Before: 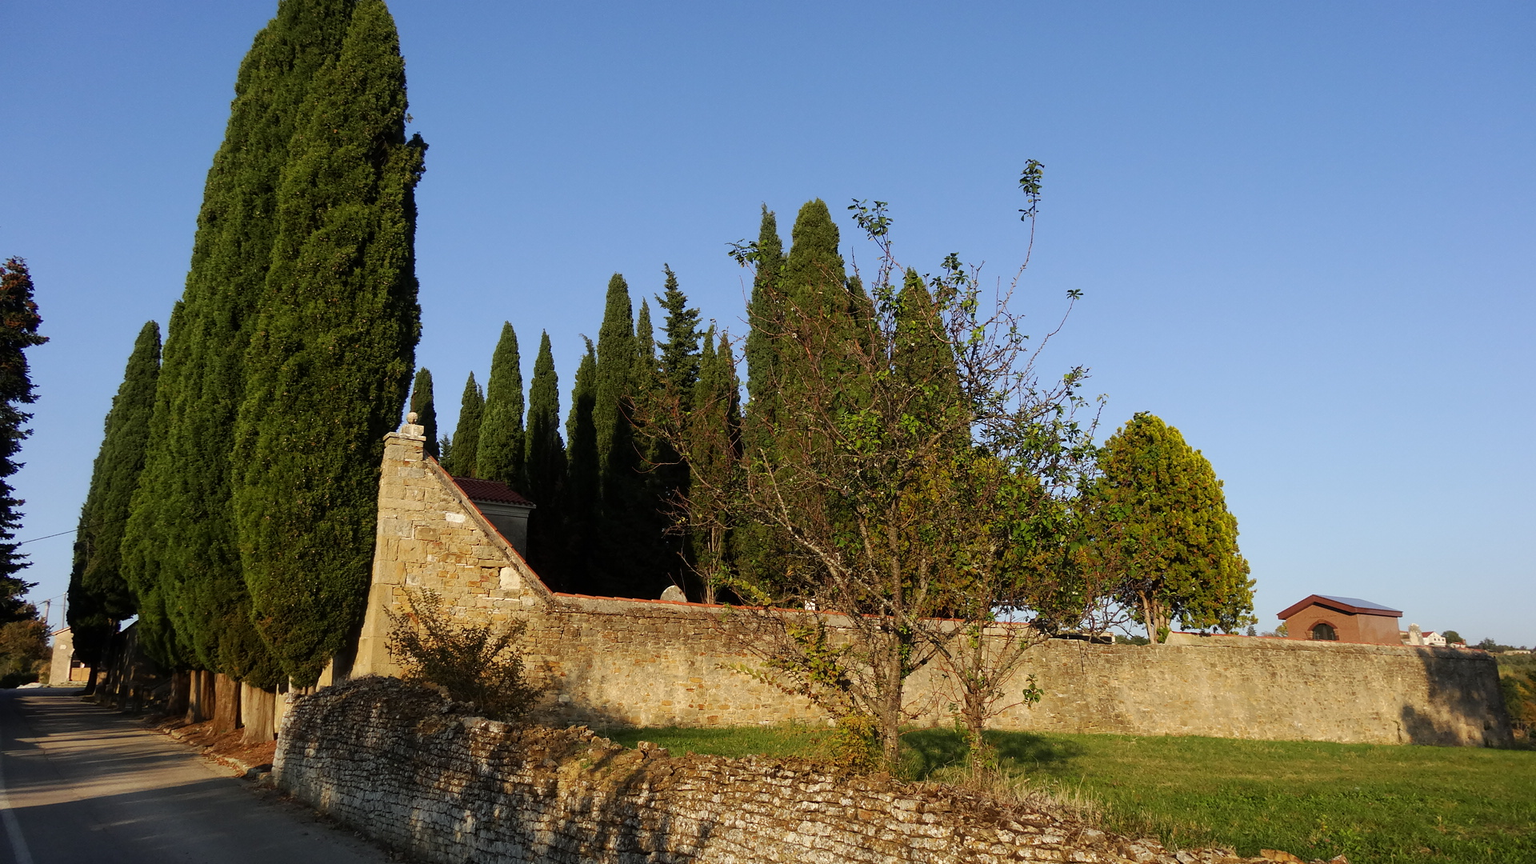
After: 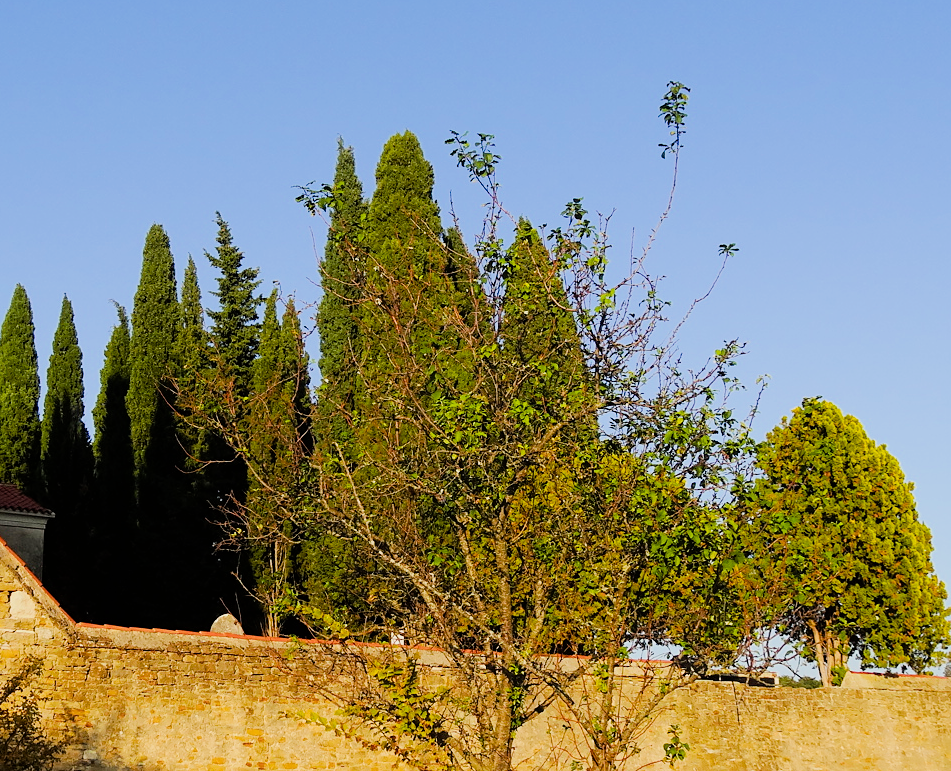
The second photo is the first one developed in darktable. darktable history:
sharpen: amount 0.2
crop: left 32.075%, top 10.976%, right 18.355%, bottom 17.596%
color balance rgb: perceptual saturation grading › global saturation 25%, global vibrance 20%
exposure: exposure 1 EV, compensate highlight preservation false
filmic rgb: black relative exposure -8.54 EV, white relative exposure 5.52 EV, hardness 3.39, contrast 1.016
